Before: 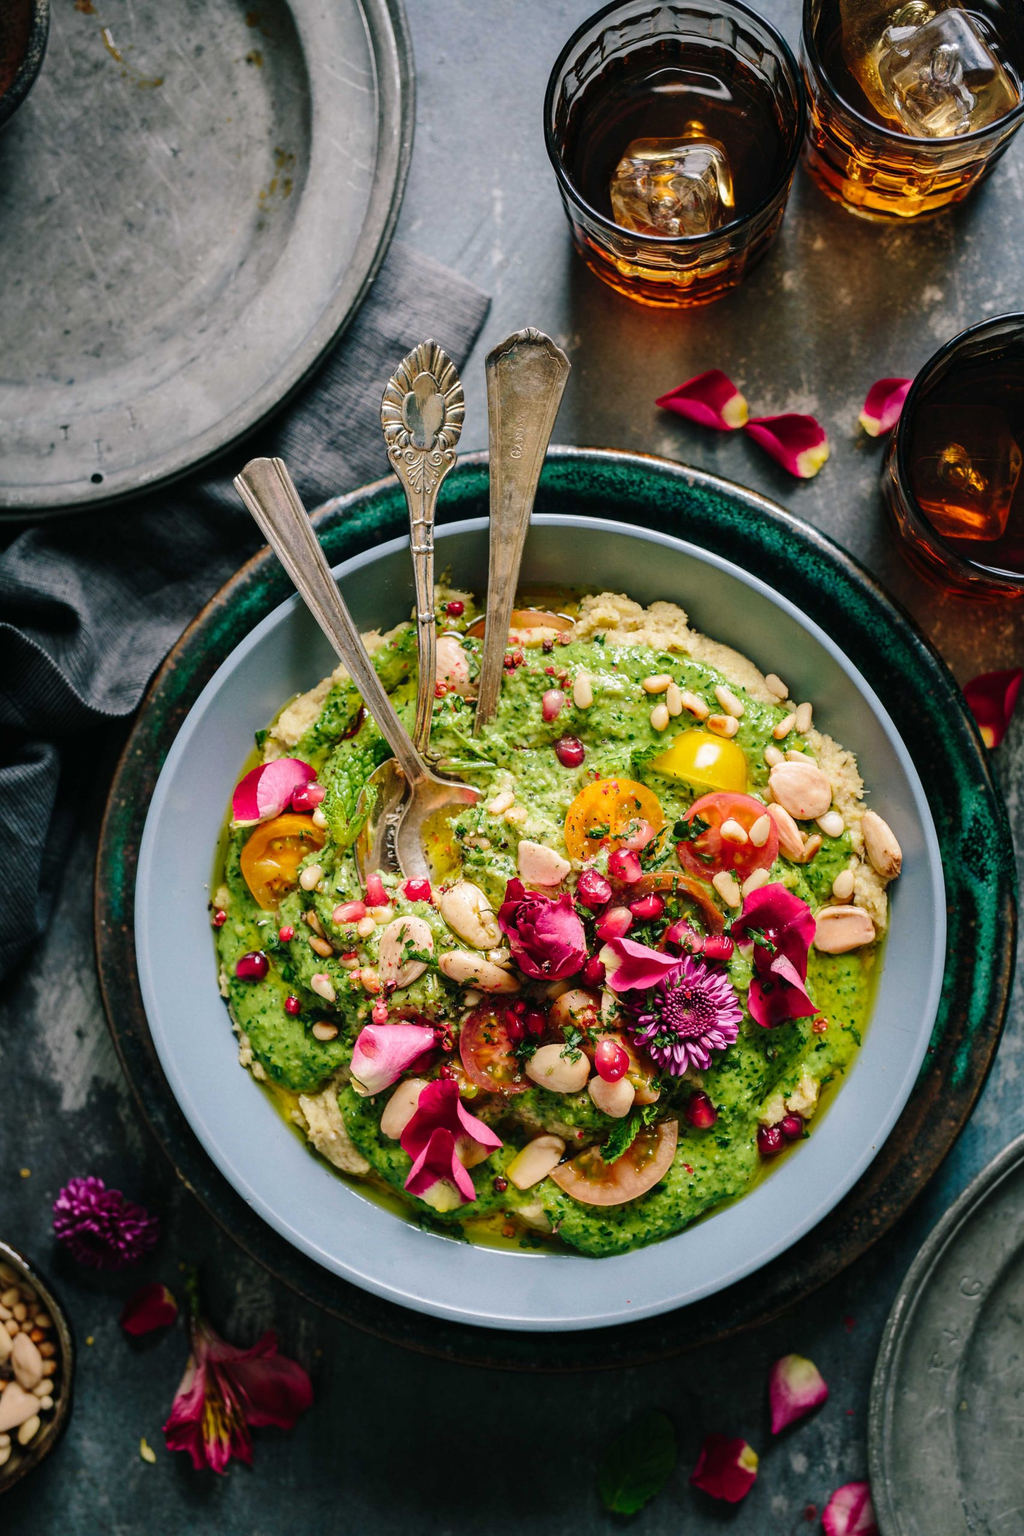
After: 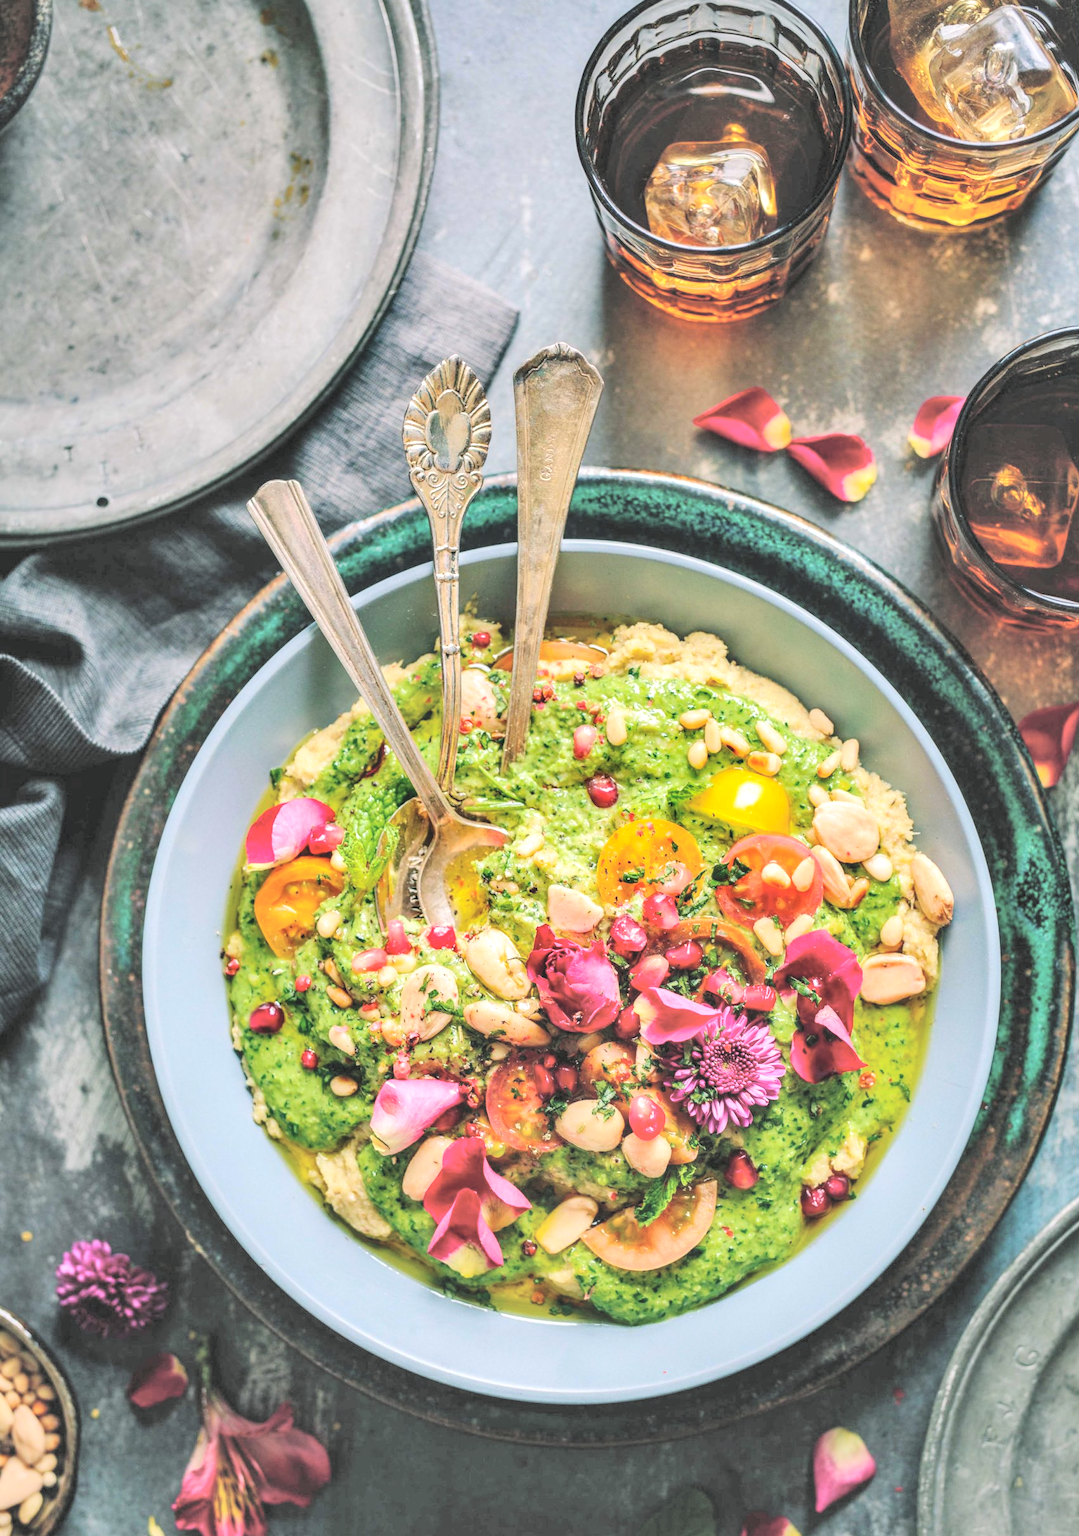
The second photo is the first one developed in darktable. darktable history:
shadows and highlights: soften with gaussian
contrast brightness saturation: brightness 0.98
crop: top 0.253%, right 0.255%, bottom 5.1%
local contrast: detail 130%
exposure: compensate highlight preservation false
